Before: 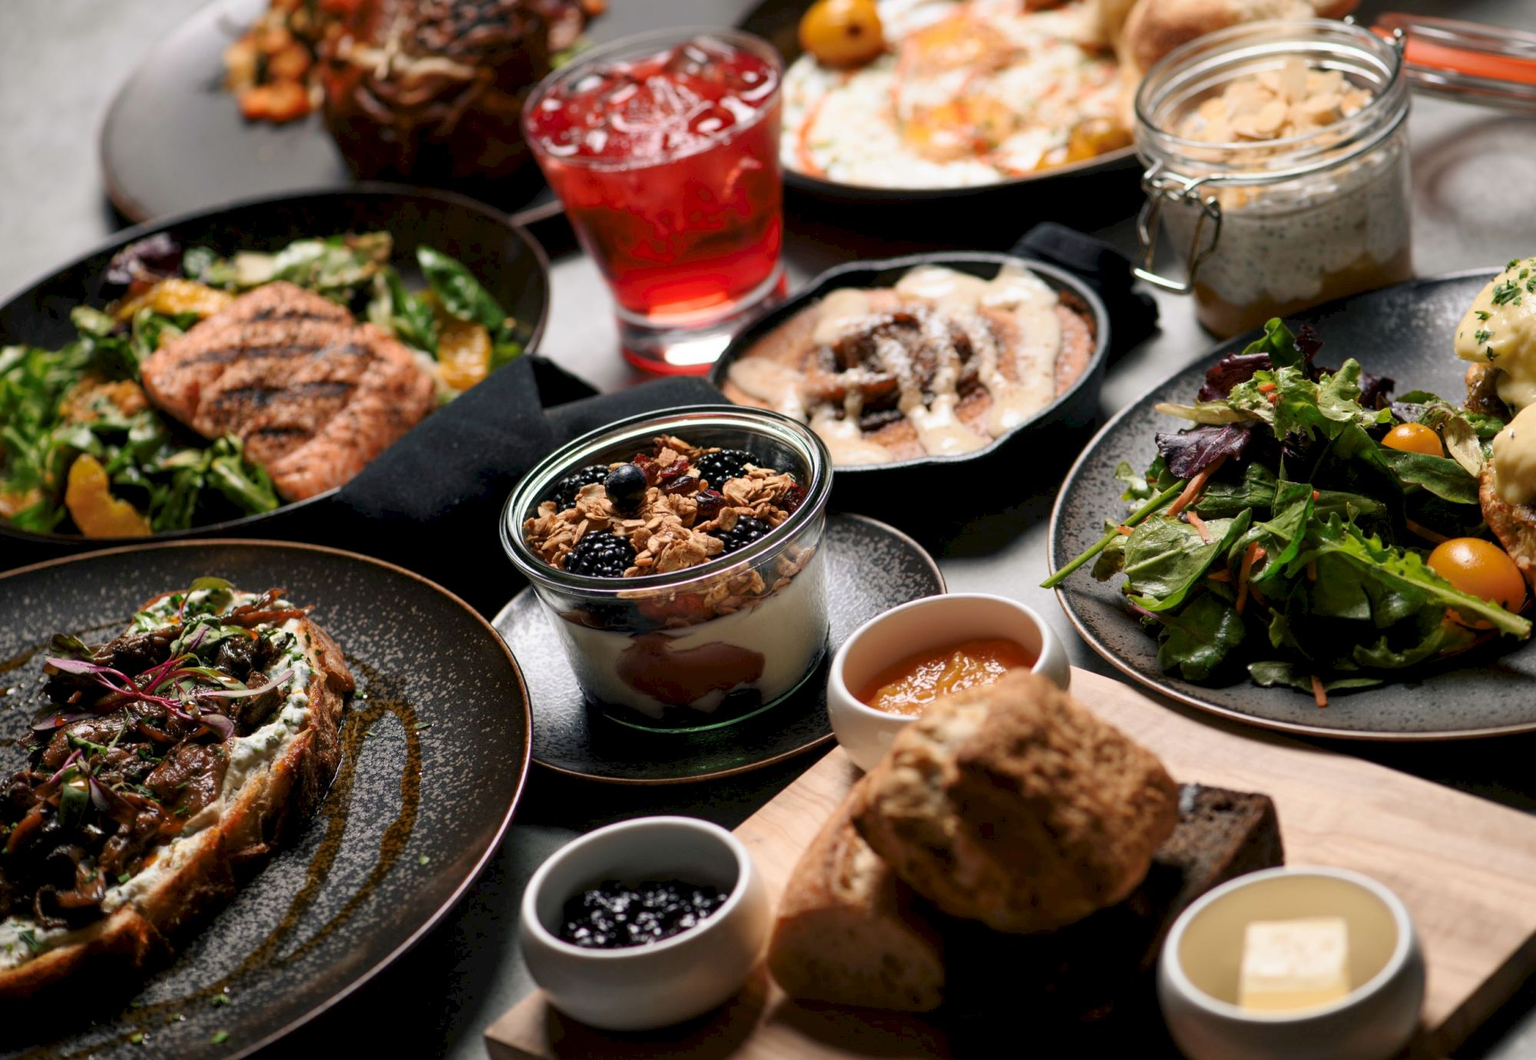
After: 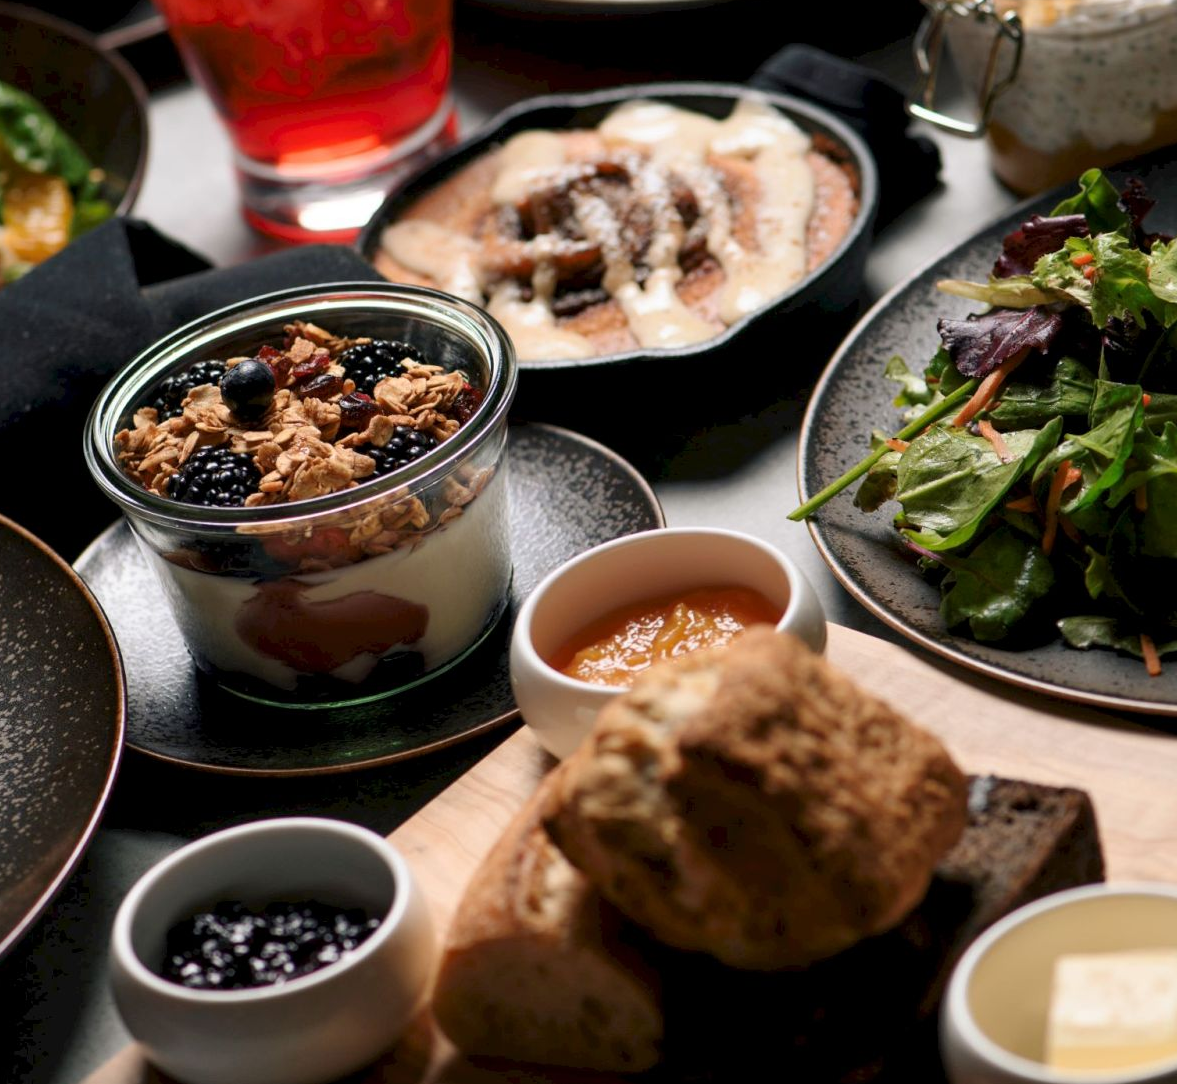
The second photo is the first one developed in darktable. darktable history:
crop and rotate: left 28.372%, top 17.81%, right 12.738%, bottom 3.568%
